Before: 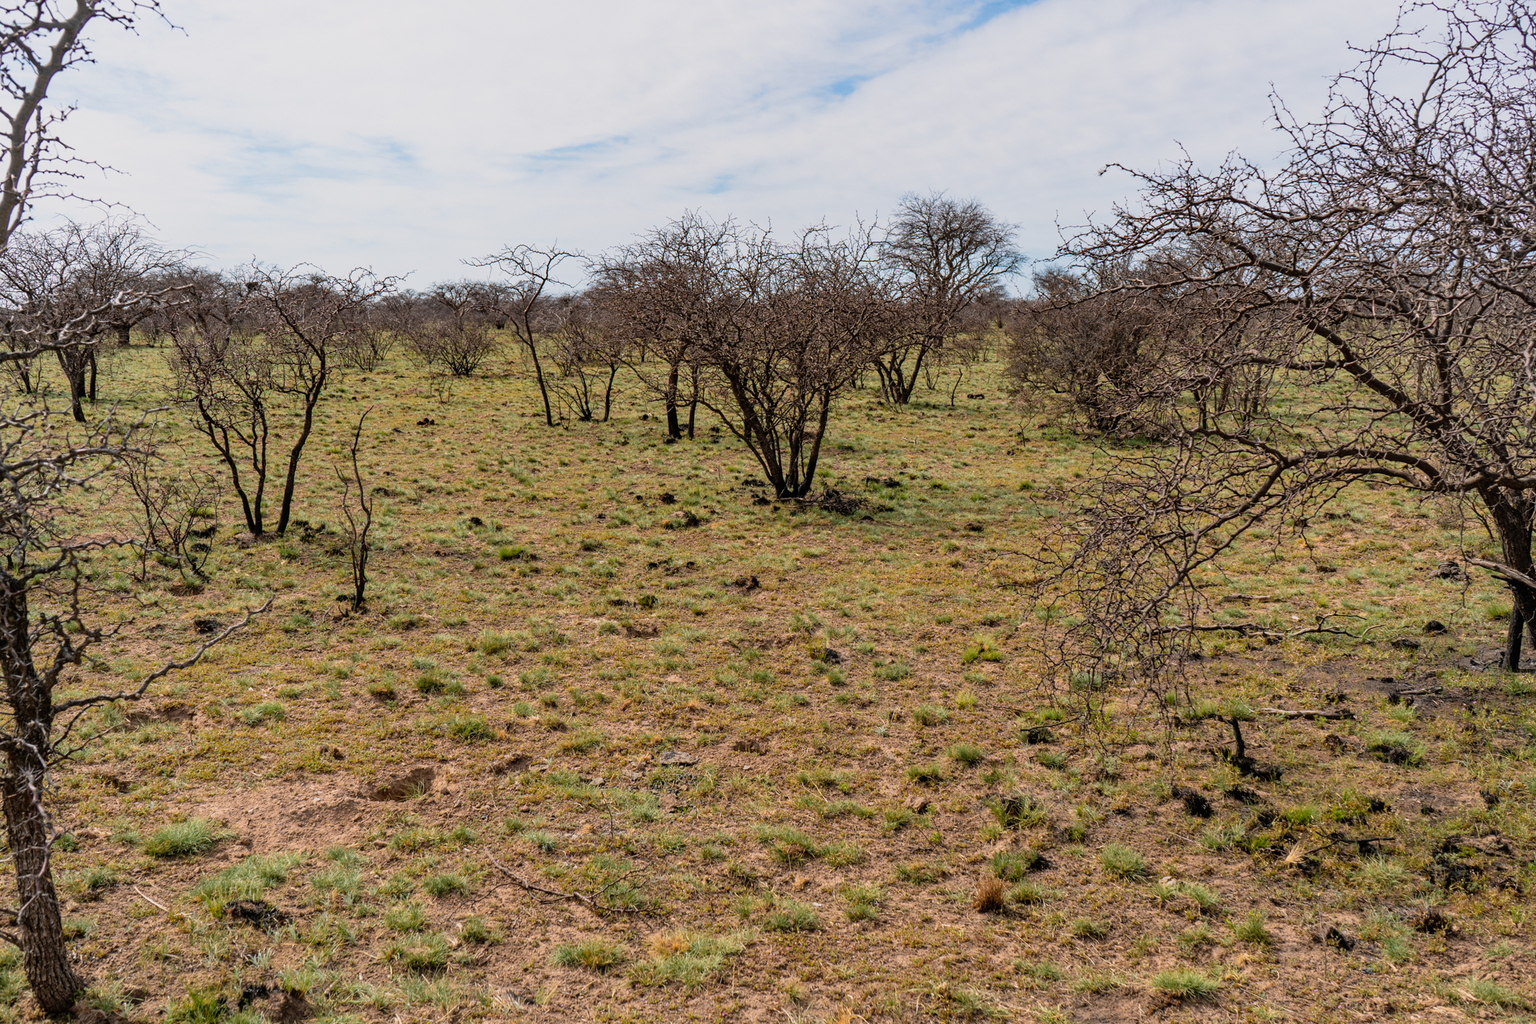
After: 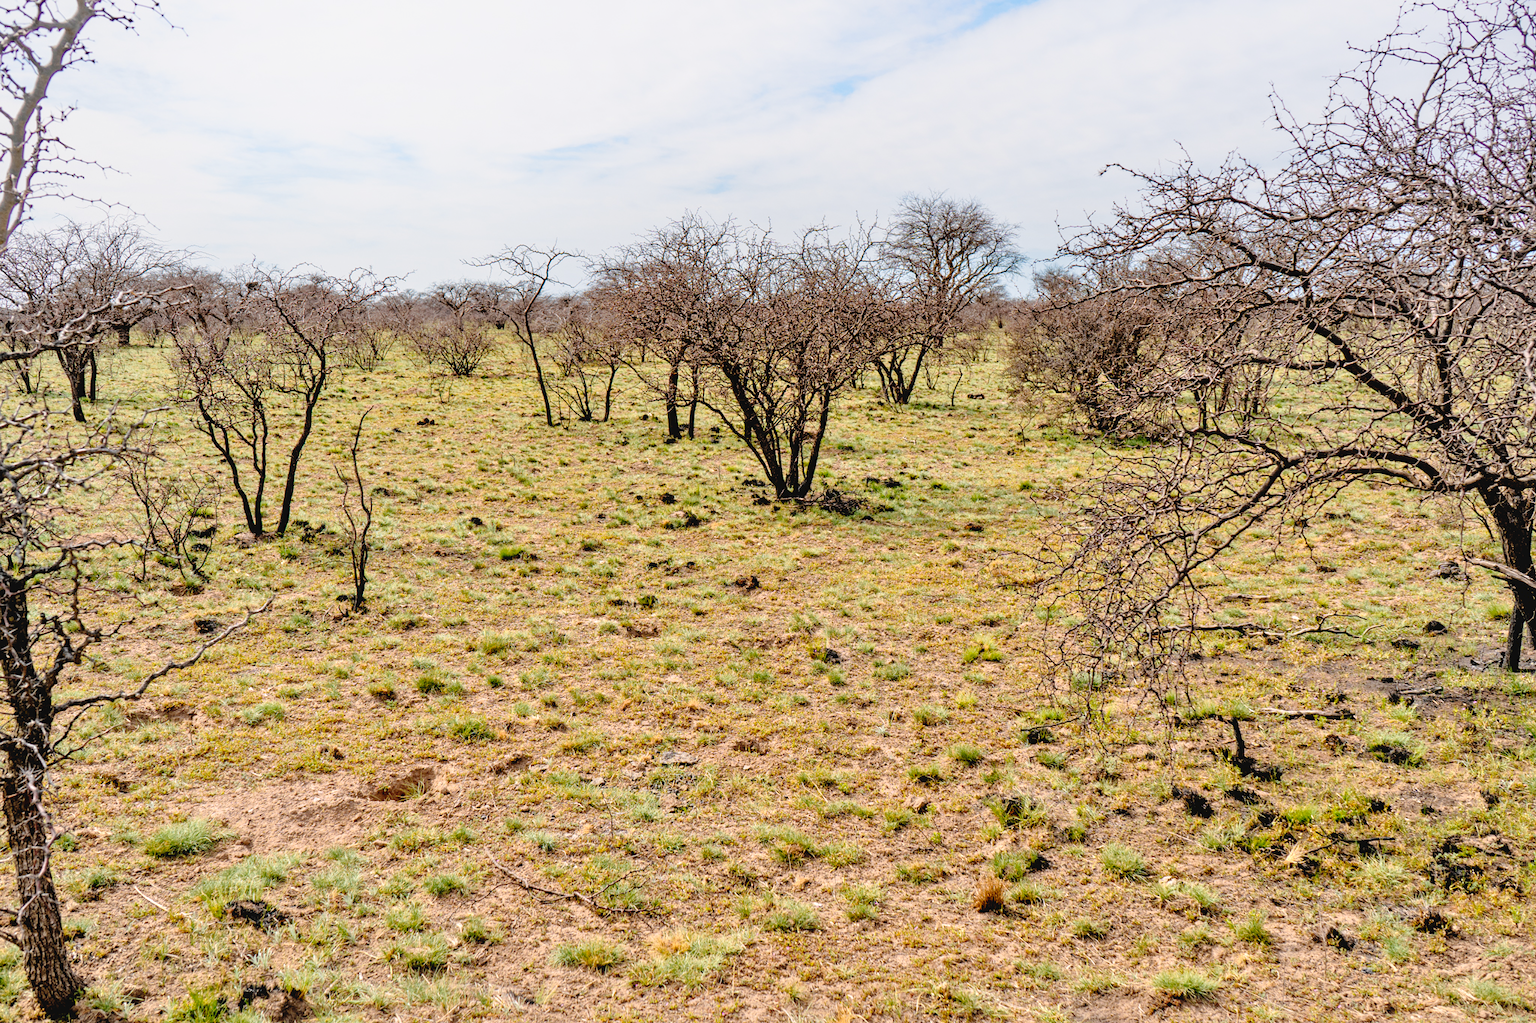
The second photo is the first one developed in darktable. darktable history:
tone equalizer: -7 EV 0.146 EV, -6 EV 0.613 EV, -5 EV 1.12 EV, -4 EV 1.3 EV, -3 EV 1.18 EV, -2 EV 0.6 EV, -1 EV 0.149 EV, mask exposure compensation -0.491 EV
shadows and highlights: shadows -24.31, highlights 49.9, soften with gaussian
tone curve: curves: ch0 [(0, 0) (0.003, 0.048) (0.011, 0.048) (0.025, 0.048) (0.044, 0.049) (0.069, 0.048) (0.1, 0.052) (0.136, 0.071) (0.177, 0.109) (0.224, 0.157) (0.277, 0.233) (0.335, 0.32) (0.399, 0.404) (0.468, 0.496) (0.543, 0.582) (0.623, 0.653) (0.709, 0.738) (0.801, 0.811) (0.898, 0.895) (1, 1)], preserve colors none
local contrast: mode bilateral grid, contrast 21, coarseness 50, detail 132%, midtone range 0.2
